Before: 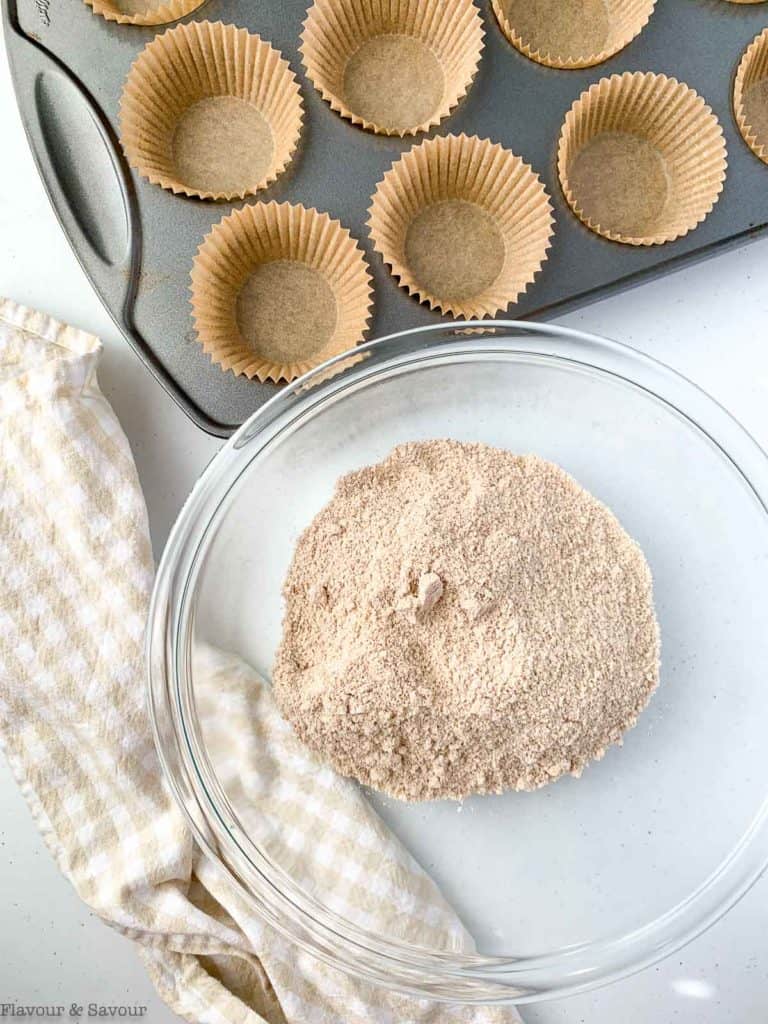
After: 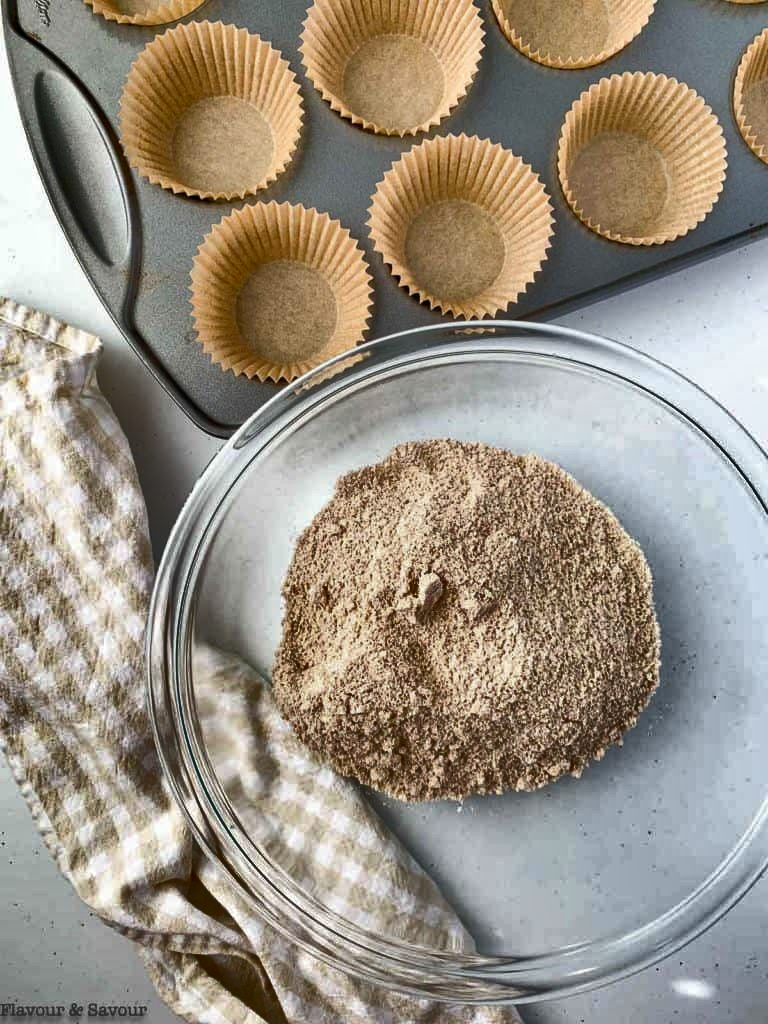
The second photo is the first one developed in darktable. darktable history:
shadows and highlights: shadows 24.13, highlights -78.81, soften with gaussian
